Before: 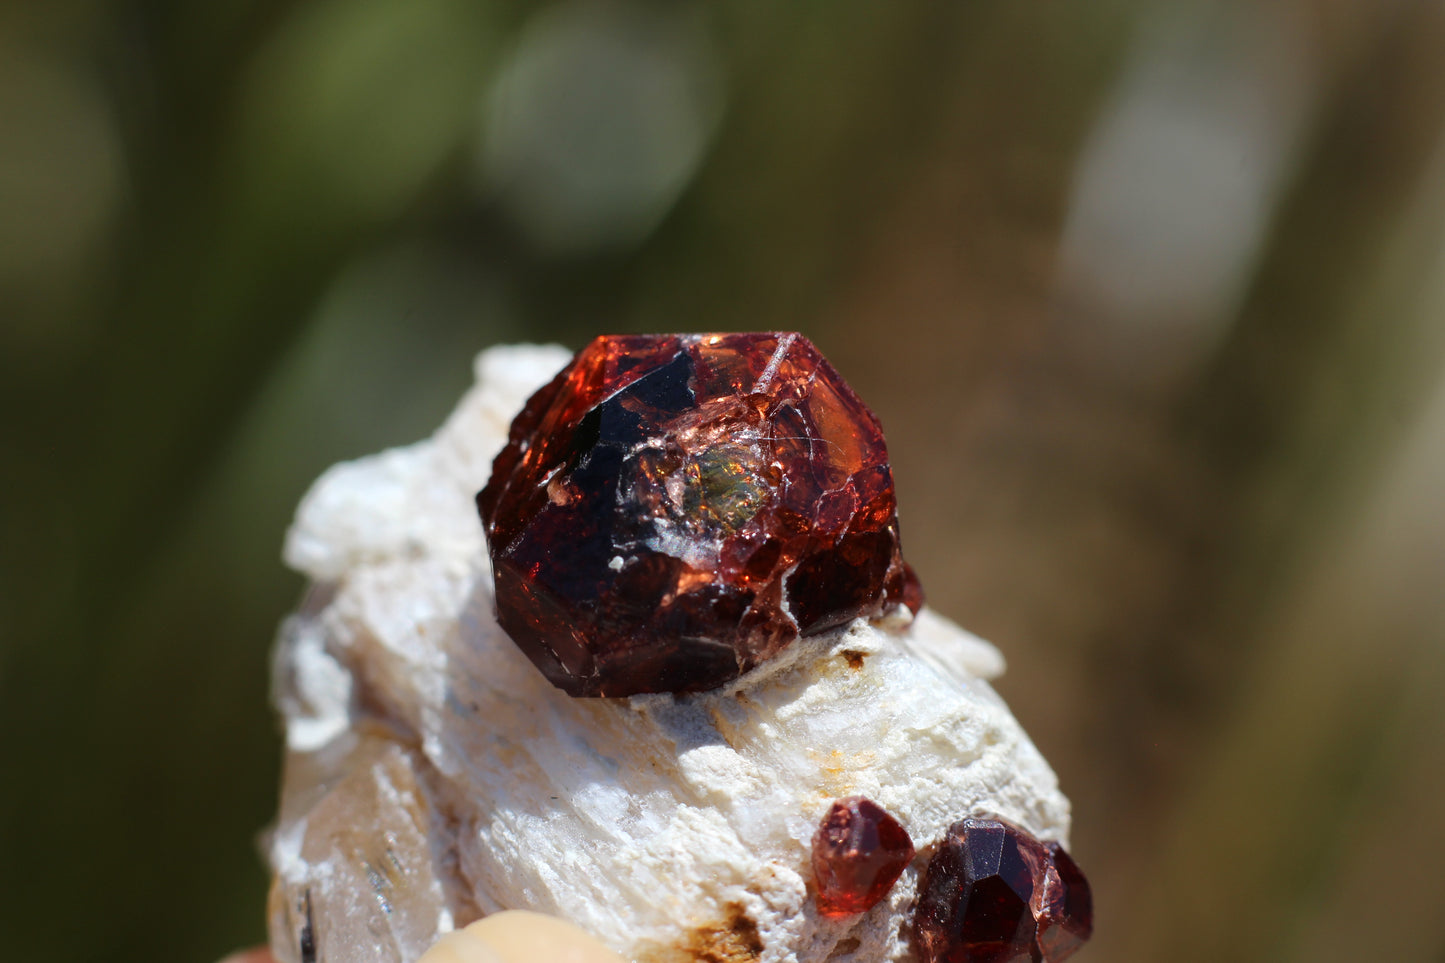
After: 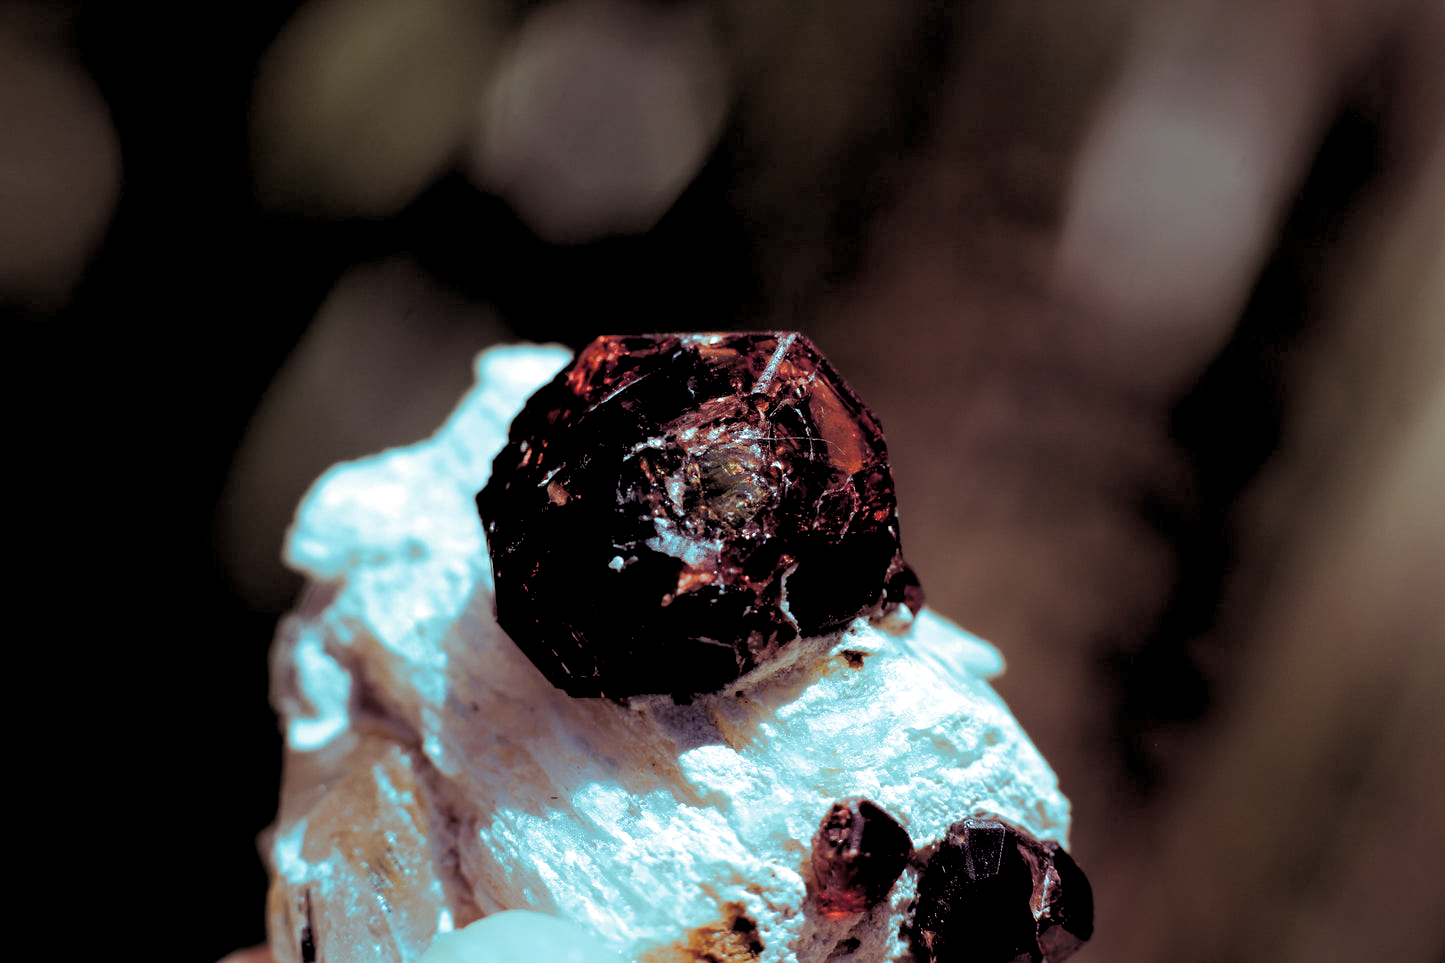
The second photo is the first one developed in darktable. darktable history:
split-toning: shadows › hue 327.6°, highlights › hue 198°, highlights › saturation 0.55, balance -21.25, compress 0%
rgb levels: levels [[0.034, 0.472, 0.904], [0, 0.5, 1], [0, 0.5, 1]]
